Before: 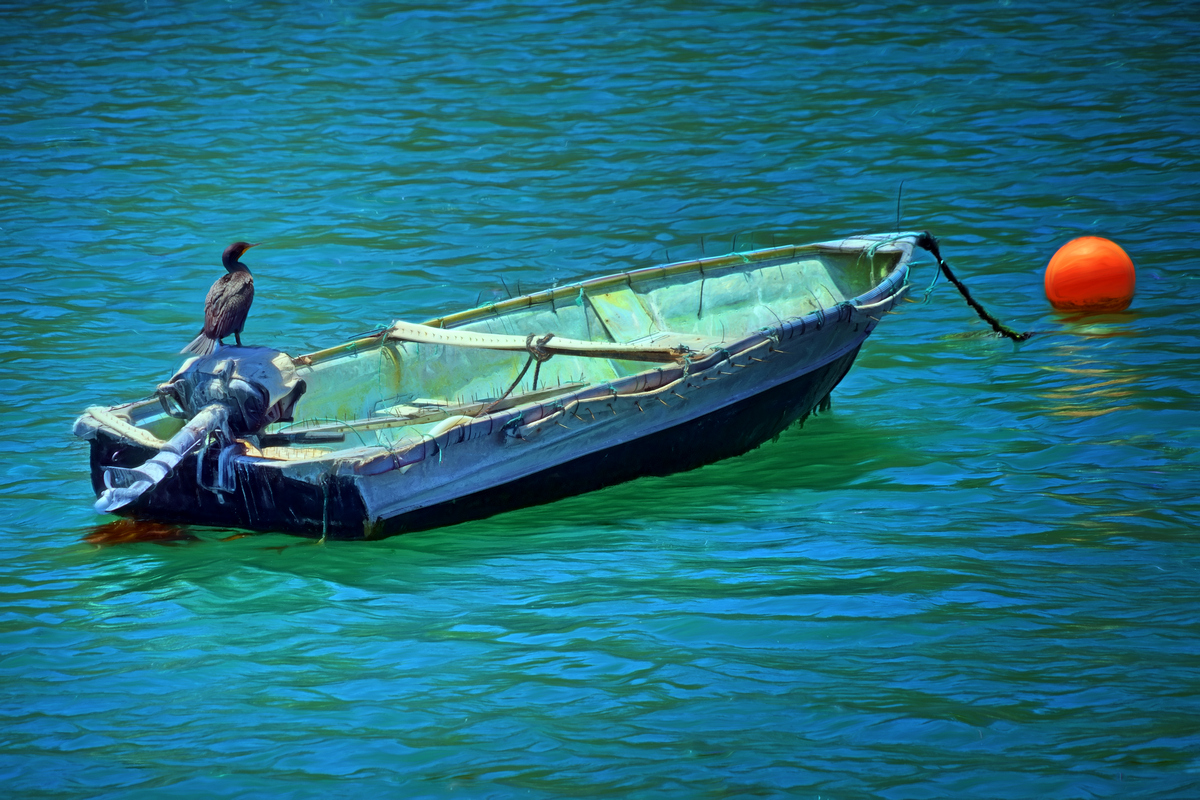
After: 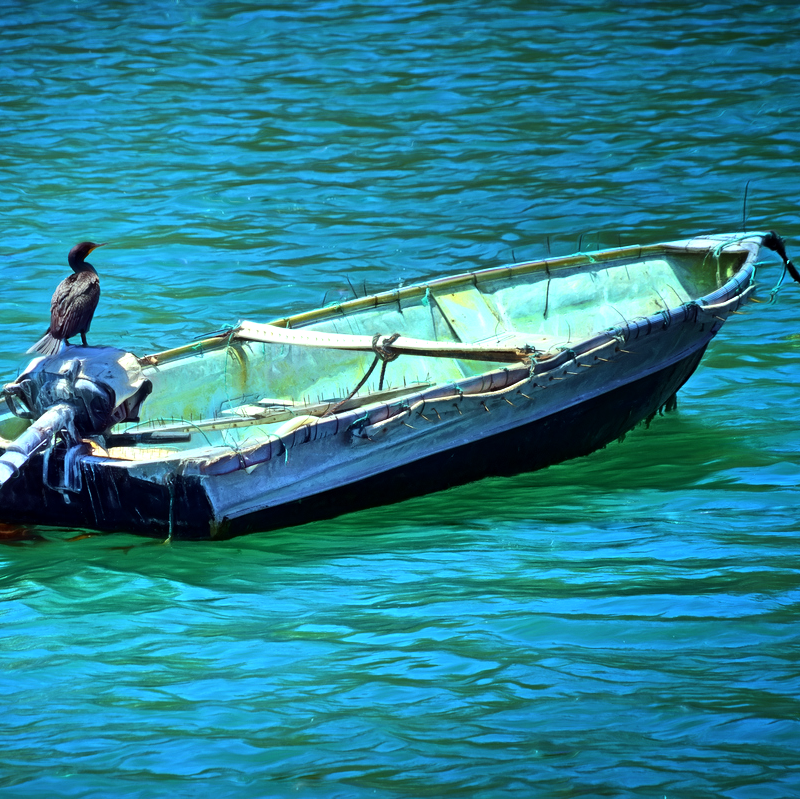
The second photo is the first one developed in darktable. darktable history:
tone equalizer: -8 EV -0.734 EV, -7 EV -0.694 EV, -6 EV -0.61 EV, -5 EV -0.363 EV, -3 EV 0.388 EV, -2 EV 0.6 EV, -1 EV 0.685 EV, +0 EV 0.734 EV, edges refinement/feathering 500, mask exposure compensation -1.57 EV, preserve details no
crop and rotate: left 12.834%, right 20.465%
